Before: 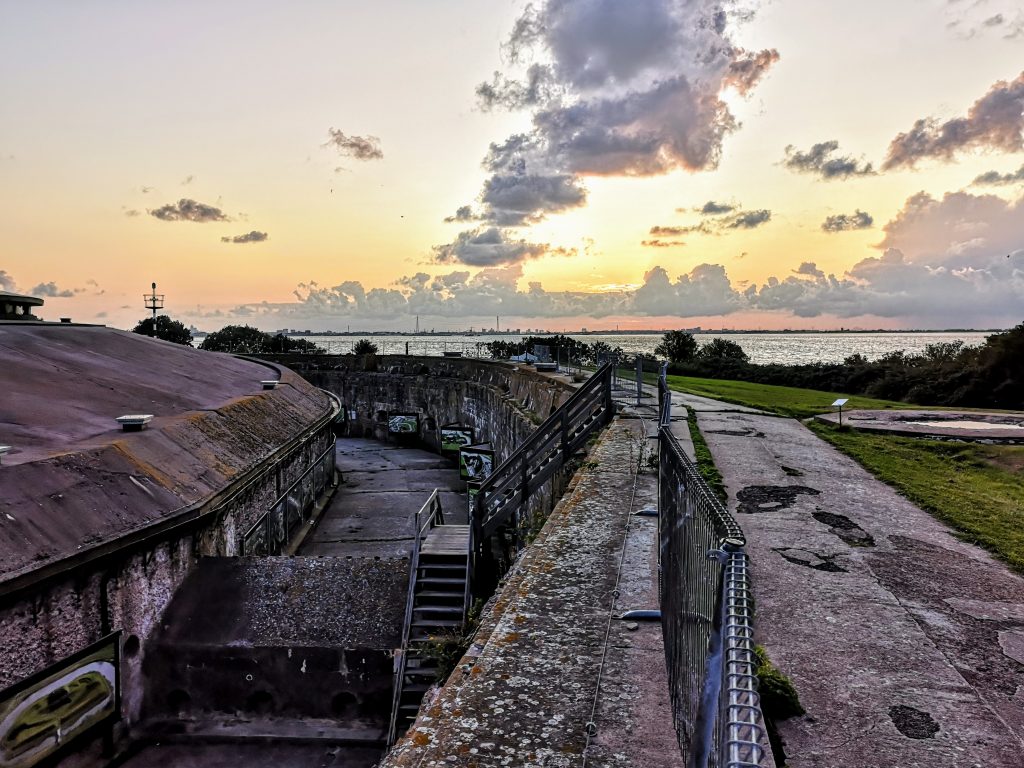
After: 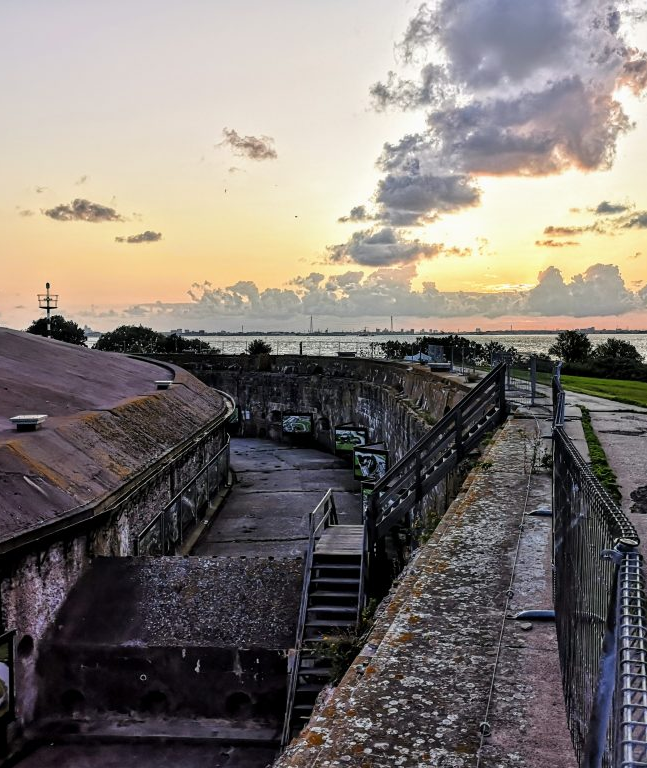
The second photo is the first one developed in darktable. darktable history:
crop: left 10.385%, right 26.403%
